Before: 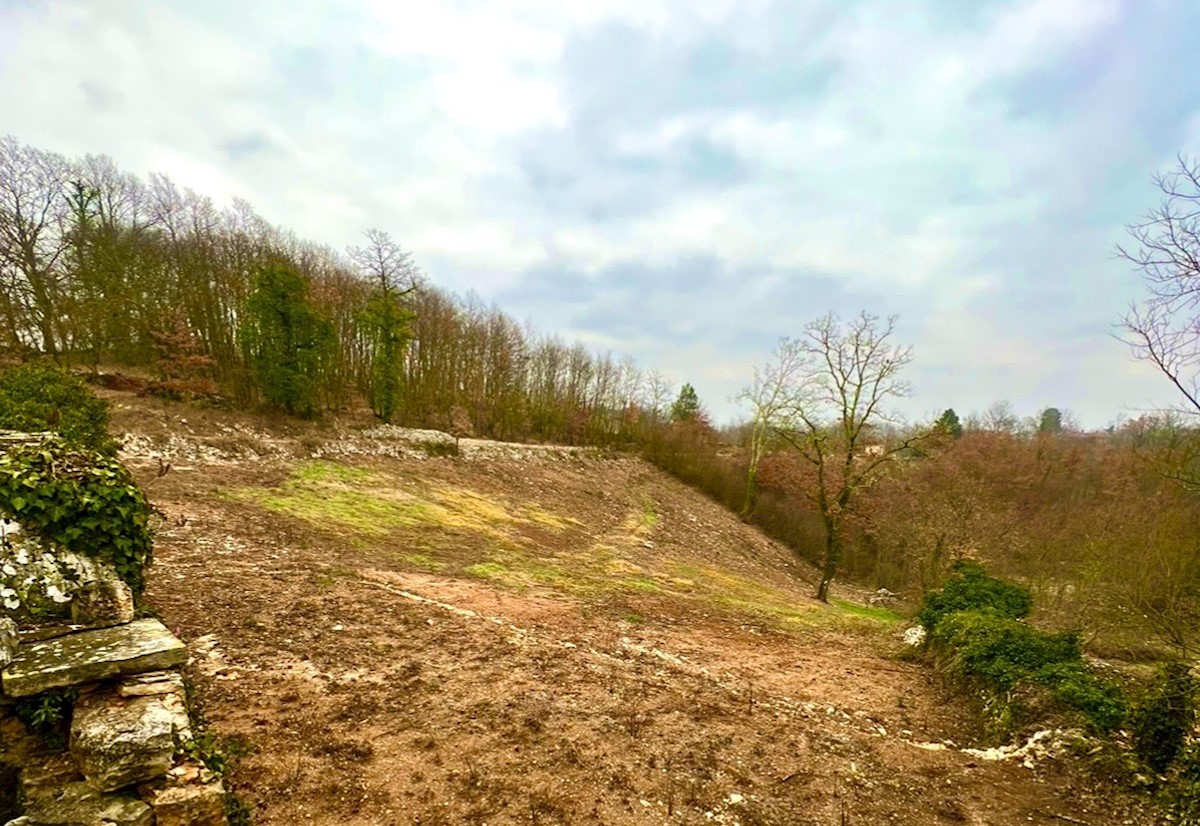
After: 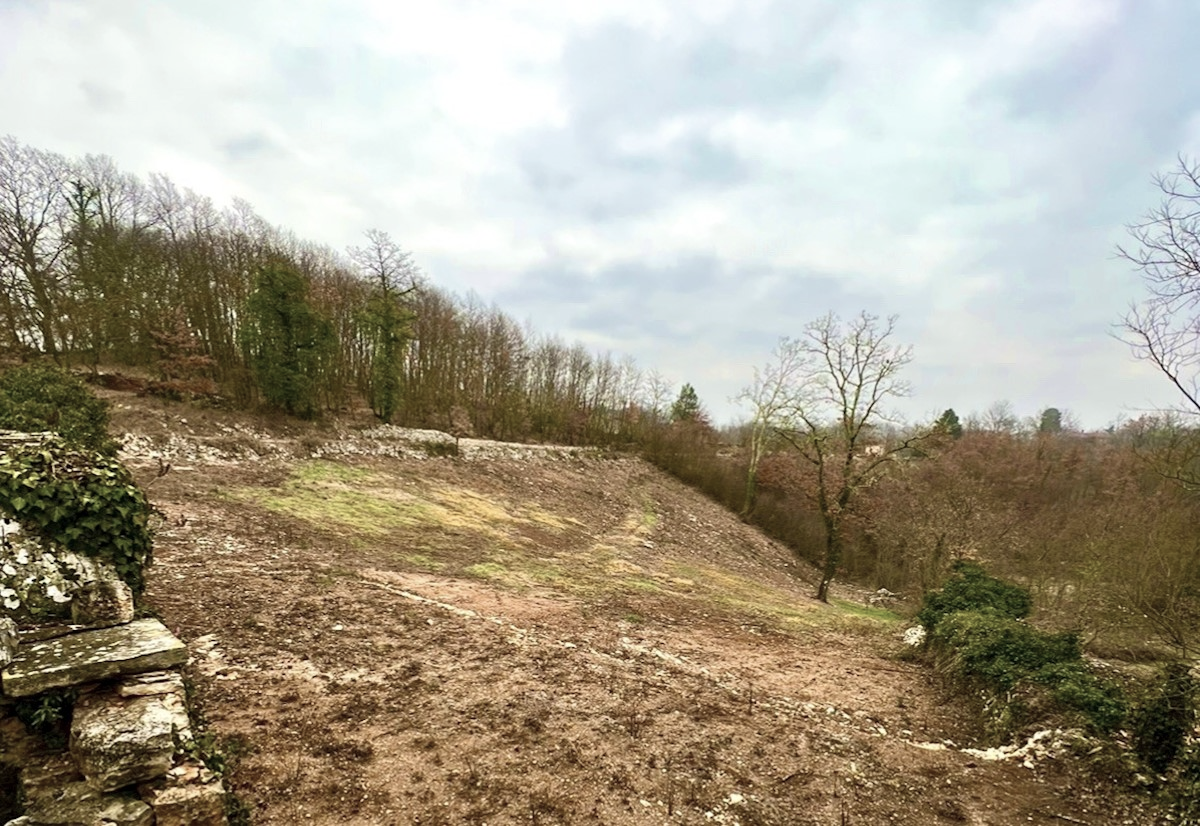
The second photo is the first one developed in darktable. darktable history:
contrast brightness saturation: contrast 0.096, saturation -0.369
